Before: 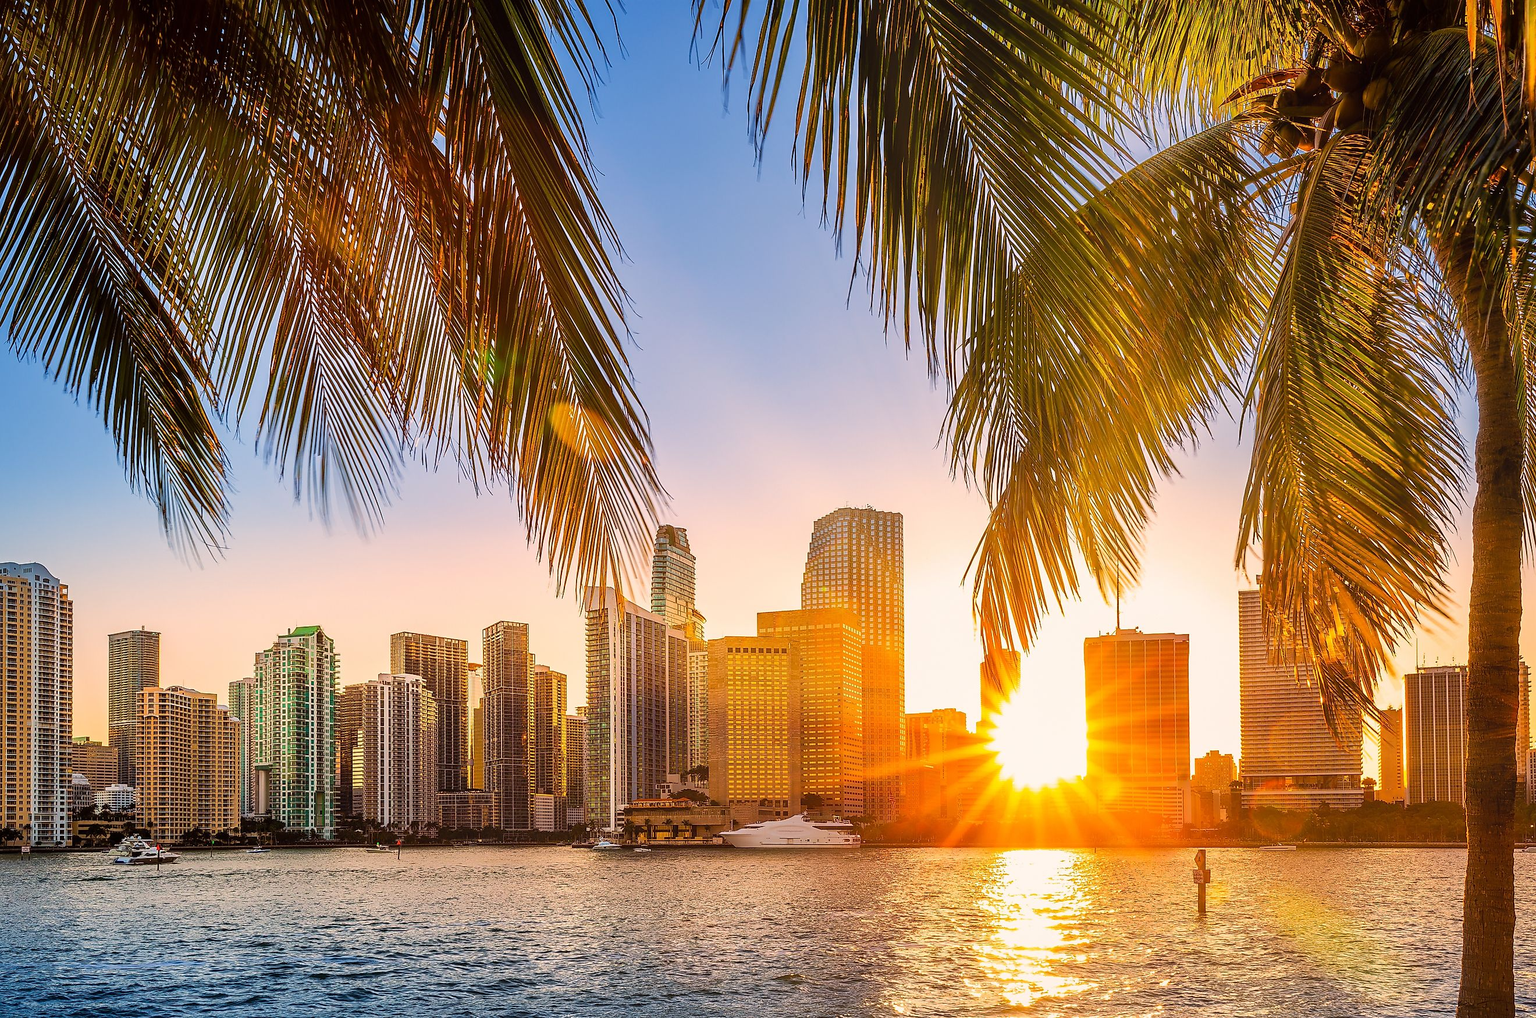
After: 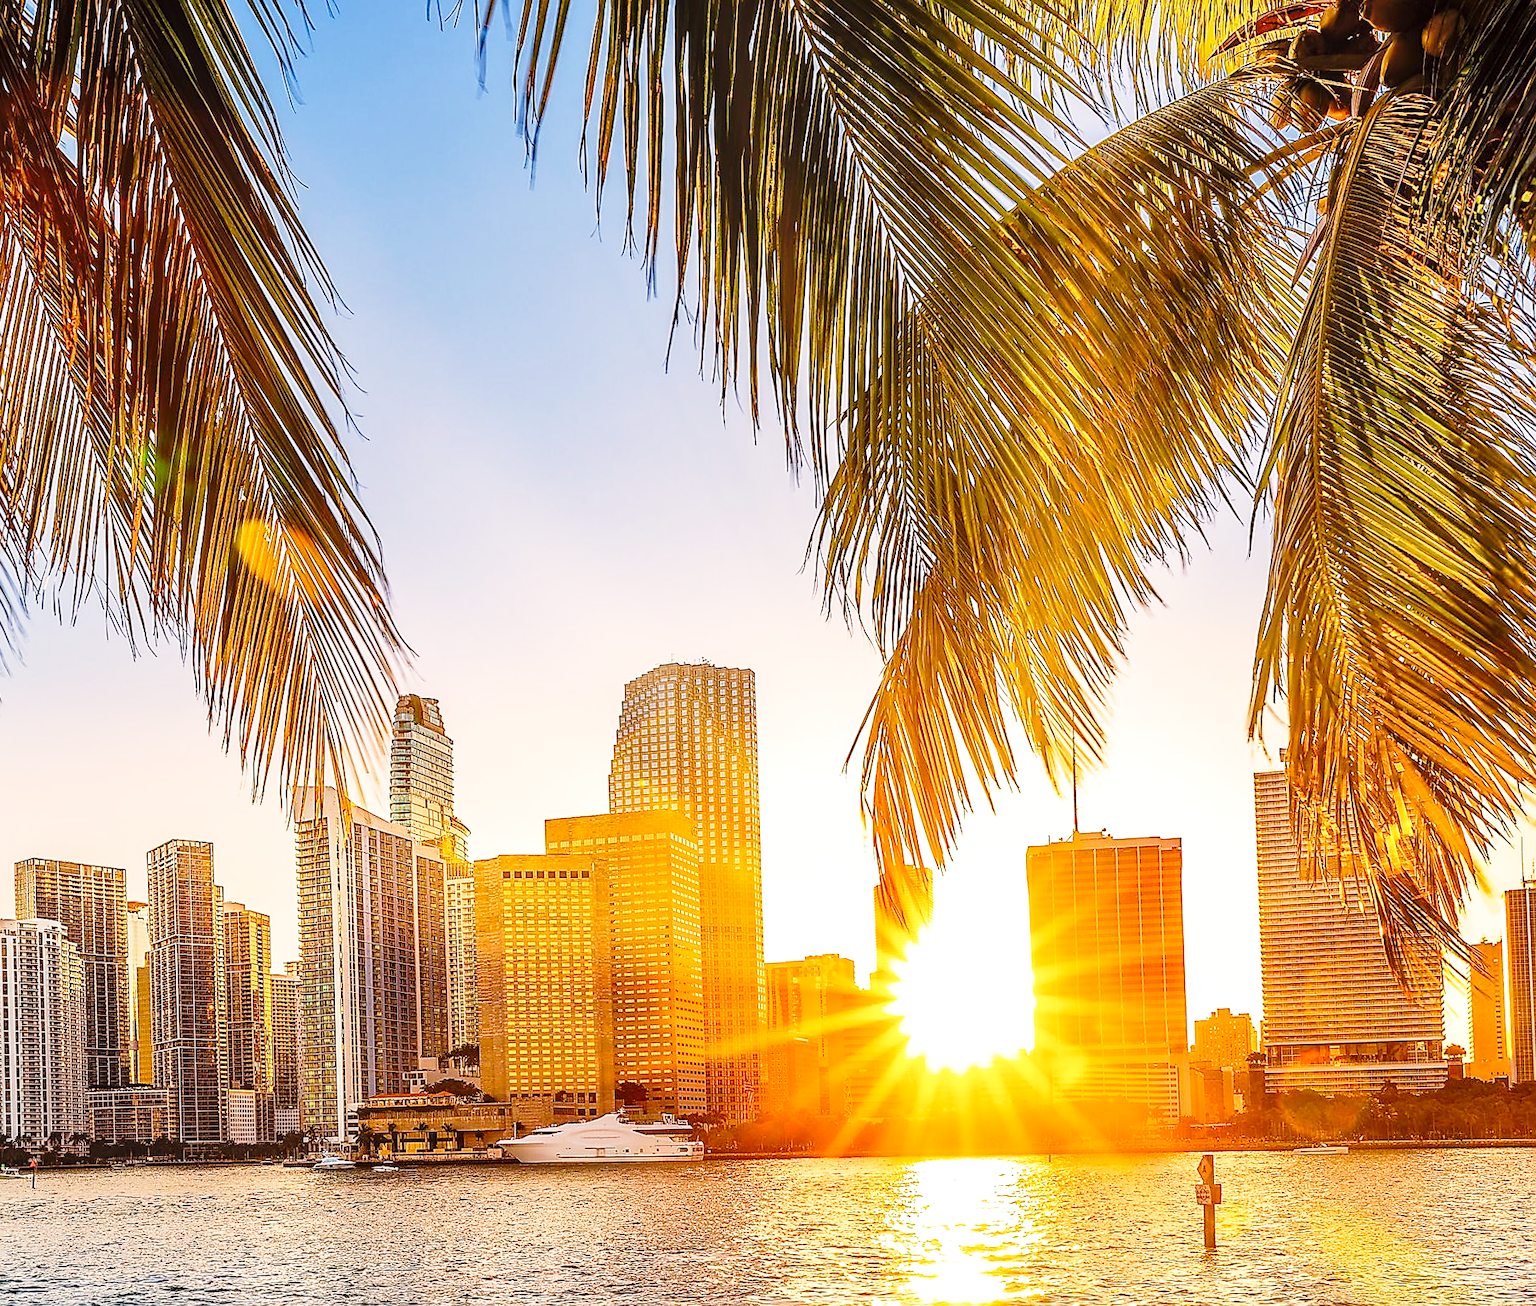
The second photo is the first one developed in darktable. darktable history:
crop and rotate: left 24.034%, top 2.838%, right 6.406%, bottom 6.299%
tone equalizer: on, module defaults
base curve: curves: ch0 [(0, 0) (0.028, 0.03) (0.121, 0.232) (0.46, 0.748) (0.859, 0.968) (1, 1)], preserve colors none
local contrast: detail 130%
sharpen: on, module defaults
rotate and perspective: rotation -1.32°, lens shift (horizontal) -0.031, crop left 0.015, crop right 0.985, crop top 0.047, crop bottom 0.982
